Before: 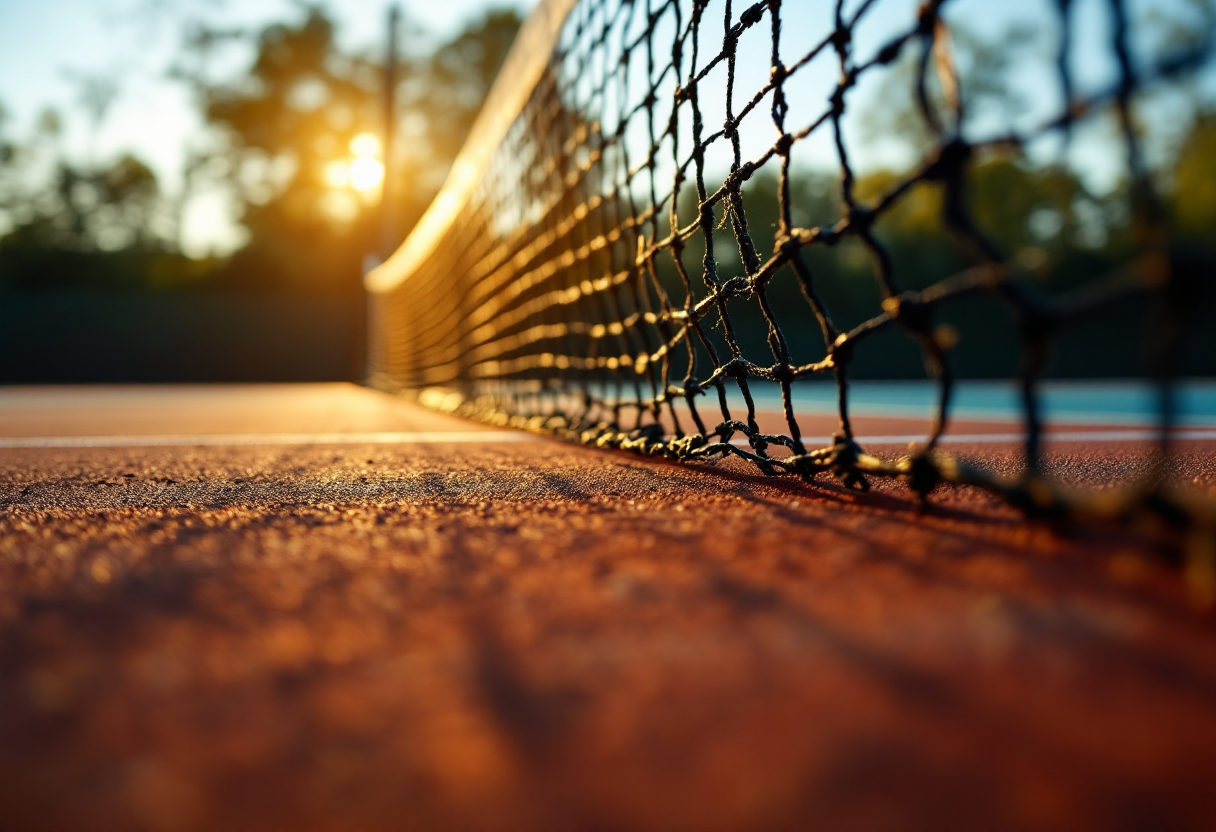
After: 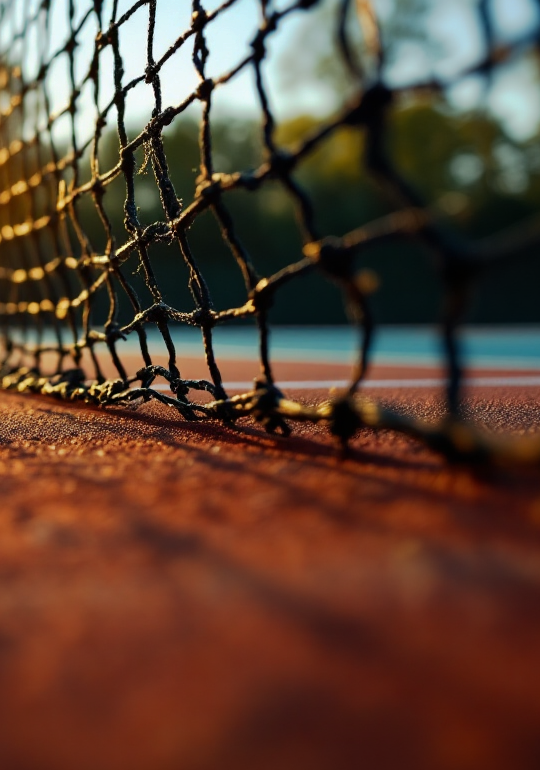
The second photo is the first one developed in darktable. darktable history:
tone curve: curves: ch0 [(0, 0) (0.003, 0.003) (0.011, 0.011) (0.025, 0.025) (0.044, 0.044) (0.069, 0.068) (0.1, 0.098) (0.136, 0.134) (0.177, 0.175) (0.224, 0.221) (0.277, 0.273) (0.335, 0.33) (0.399, 0.393) (0.468, 0.461) (0.543, 0.534) (0.623, 0.614) (0.709, 0.69) (0.801, 0.752) (0.898, 0.835) (1, 1)], preserve colors none
crop: left 47.628%, top 6.643%, right 7.874%
